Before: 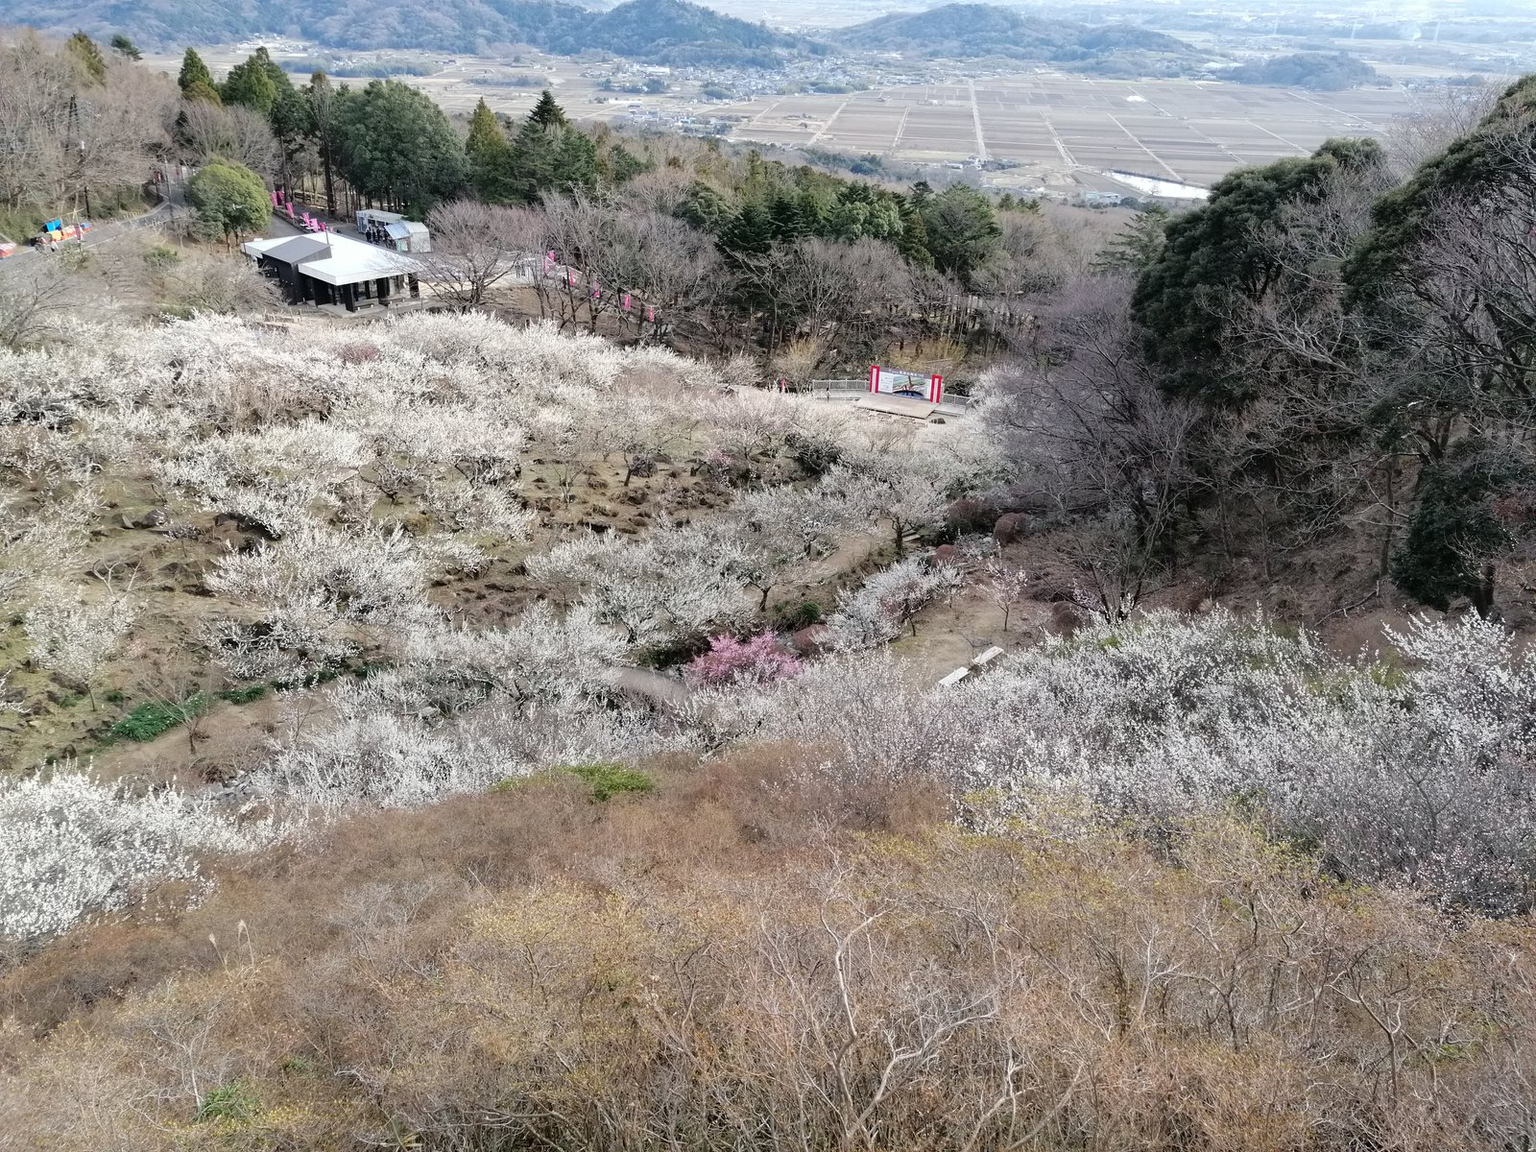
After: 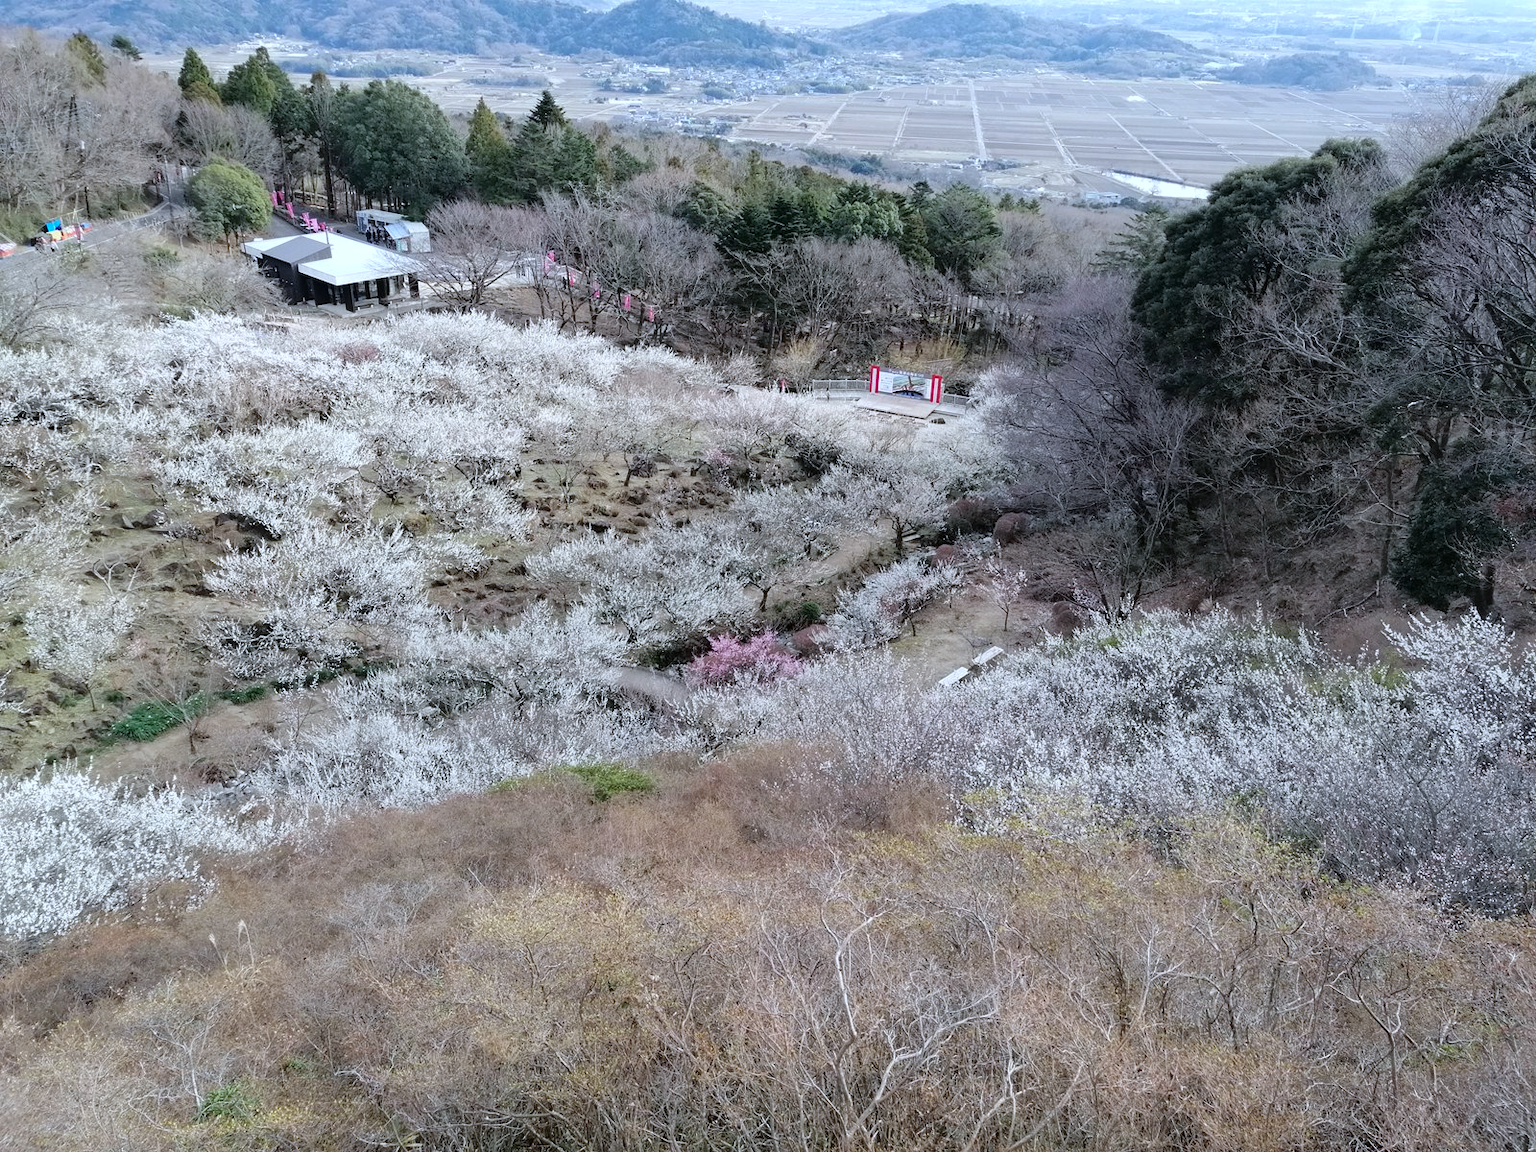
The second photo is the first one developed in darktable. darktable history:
color calibration: x 0.367, y 0.376, temperature 4354.43 K
